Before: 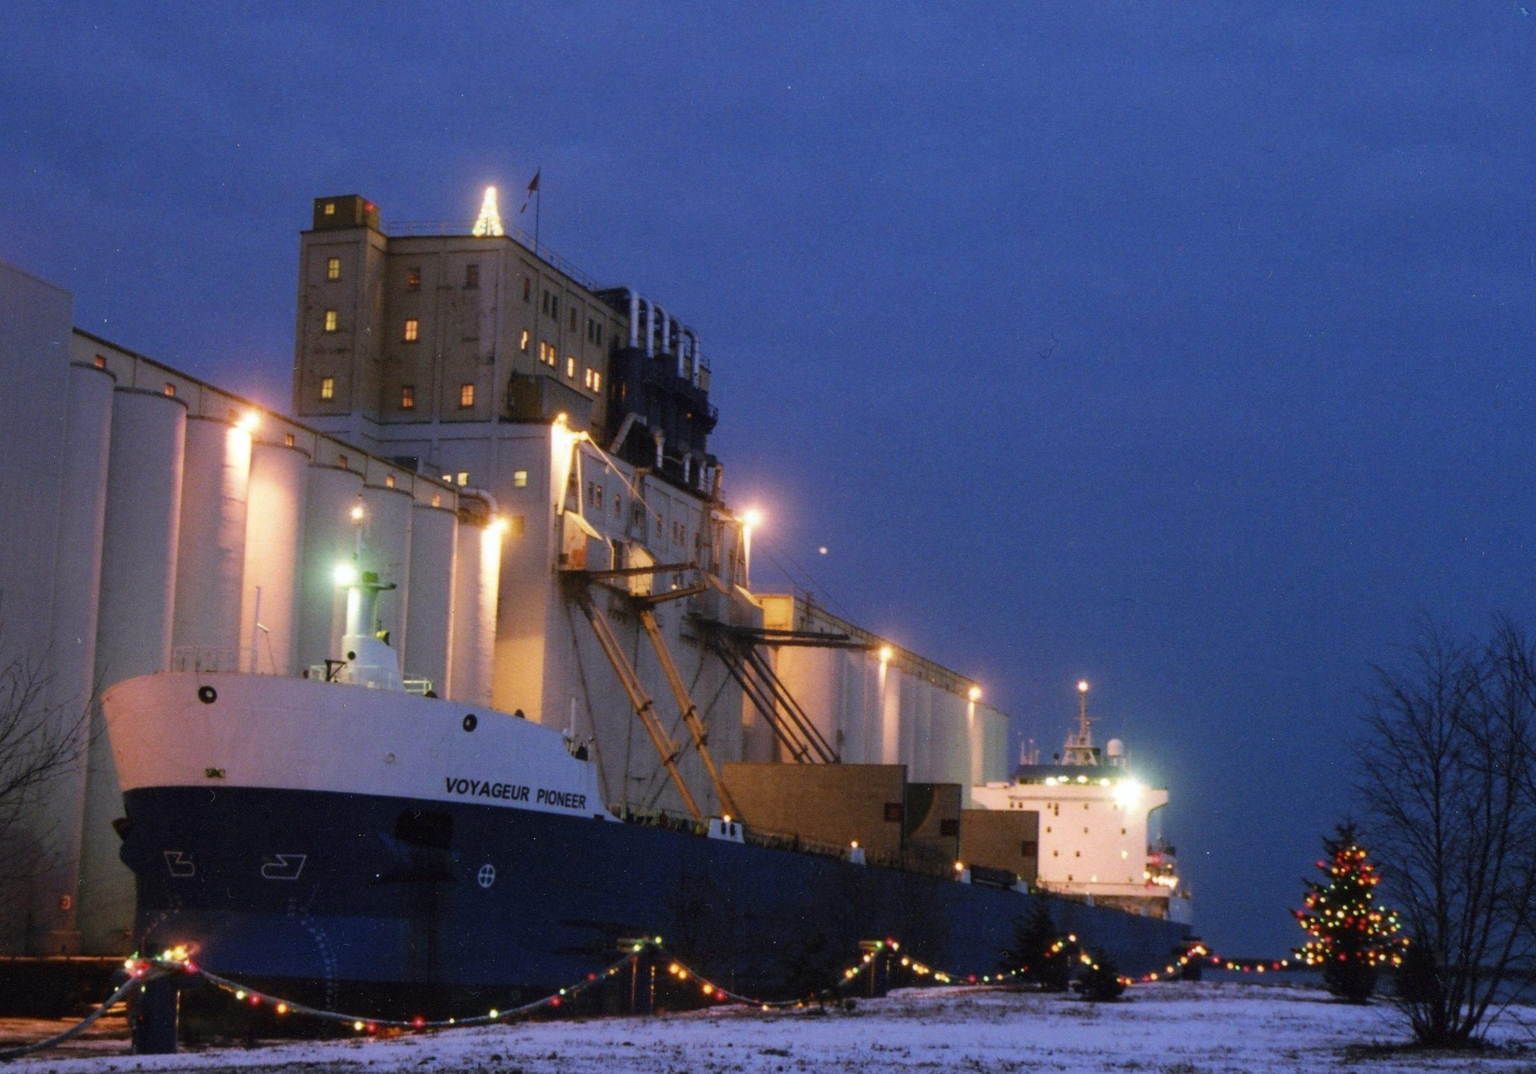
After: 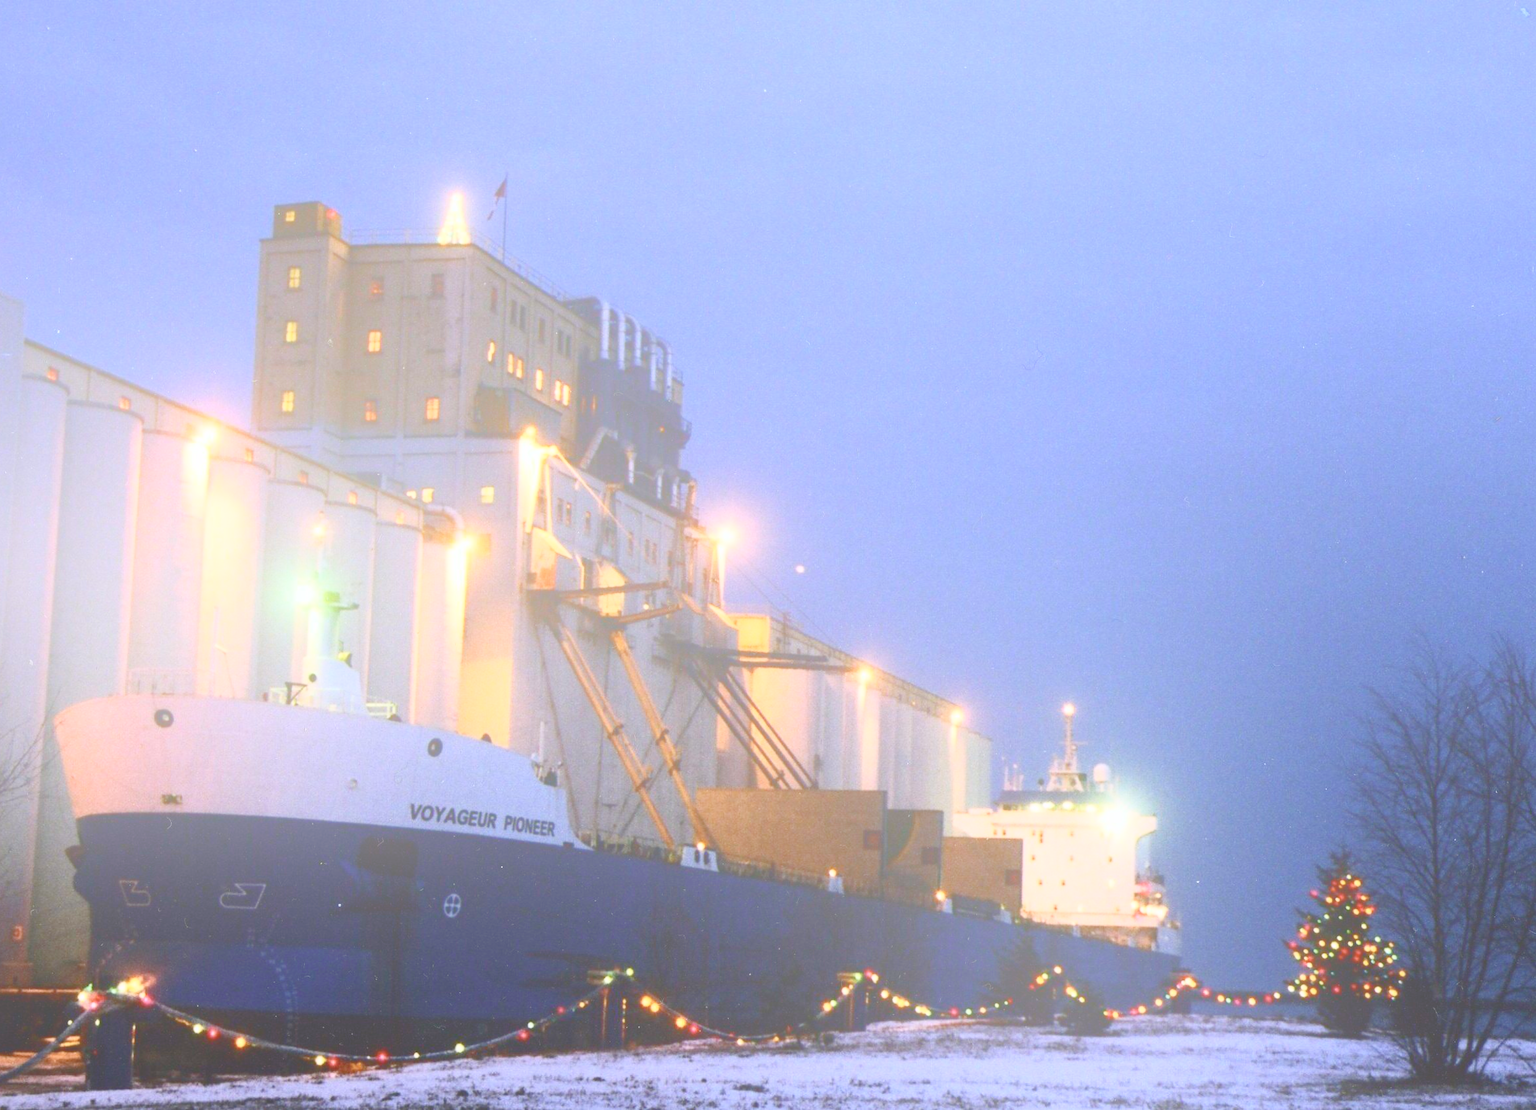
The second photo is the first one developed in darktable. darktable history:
crop and rotate: left 3.238%
contrast brightness saturation: contrast 0.39, brightness 0.1
bloom: size 70%, threshold 25%, strength 70%
exposure: black level correction 0.001, exposure -0.125 EV, compensate exposure bias true, compensate highlight preservation false
